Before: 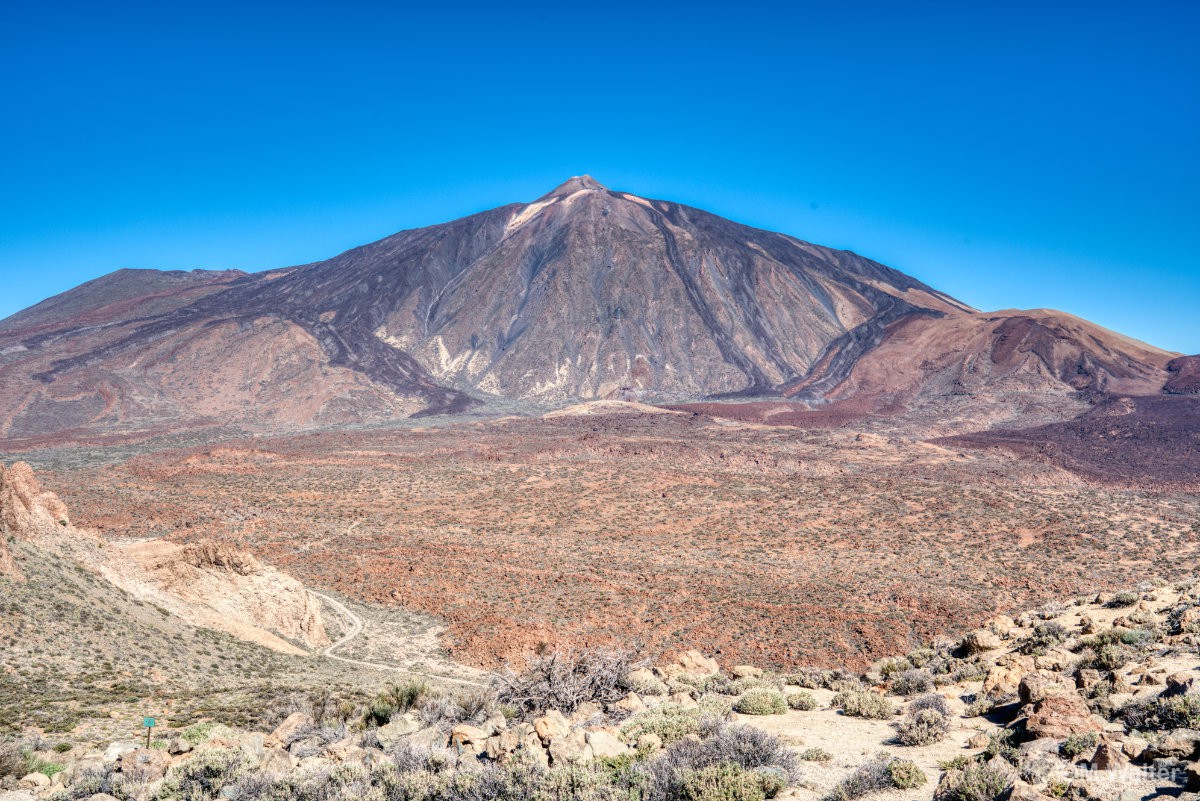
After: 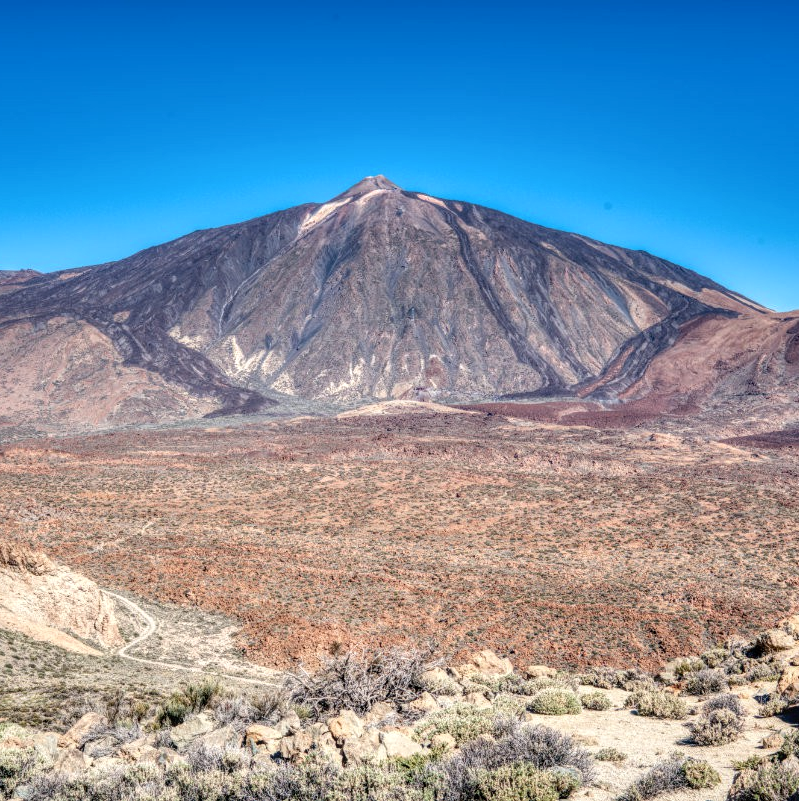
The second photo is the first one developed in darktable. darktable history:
crop: left 17.21%, right 16.205%
local contrast: on, module defaults
